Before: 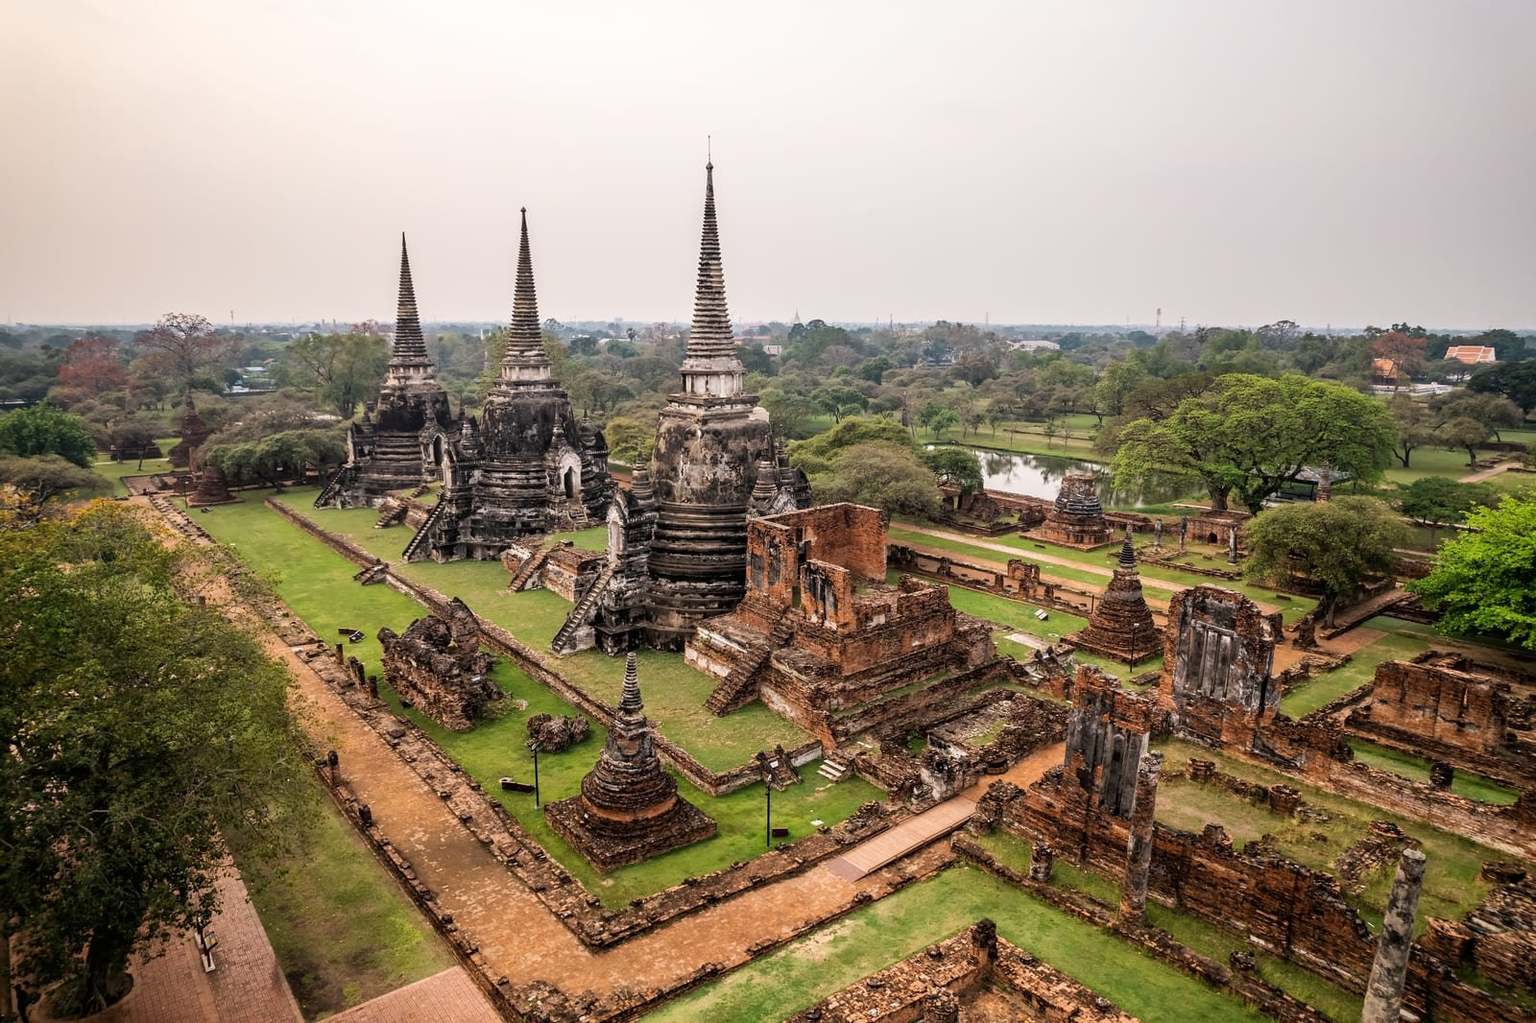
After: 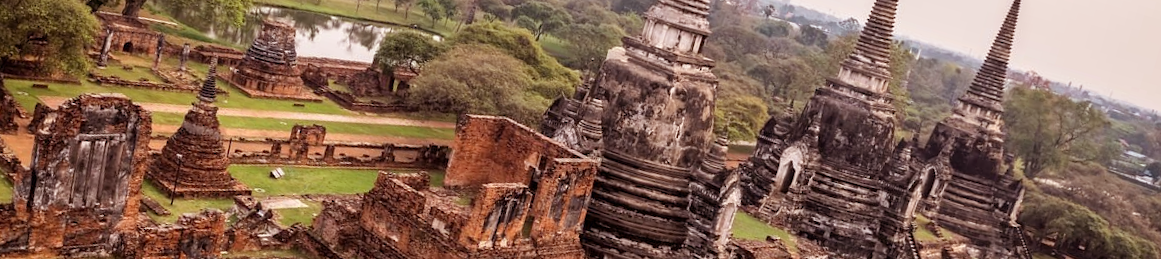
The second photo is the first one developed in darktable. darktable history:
exposure: compensate exposure bias true, compensate highlight preservation false
rgb levels: mode RGB, independent channels, levels [[0, 0.474, 1], [0, 0.5, 1], [0, 0.5, 1]]
crop and rotate: angle 16.12°, top 30.835%, bottom 35.653%
